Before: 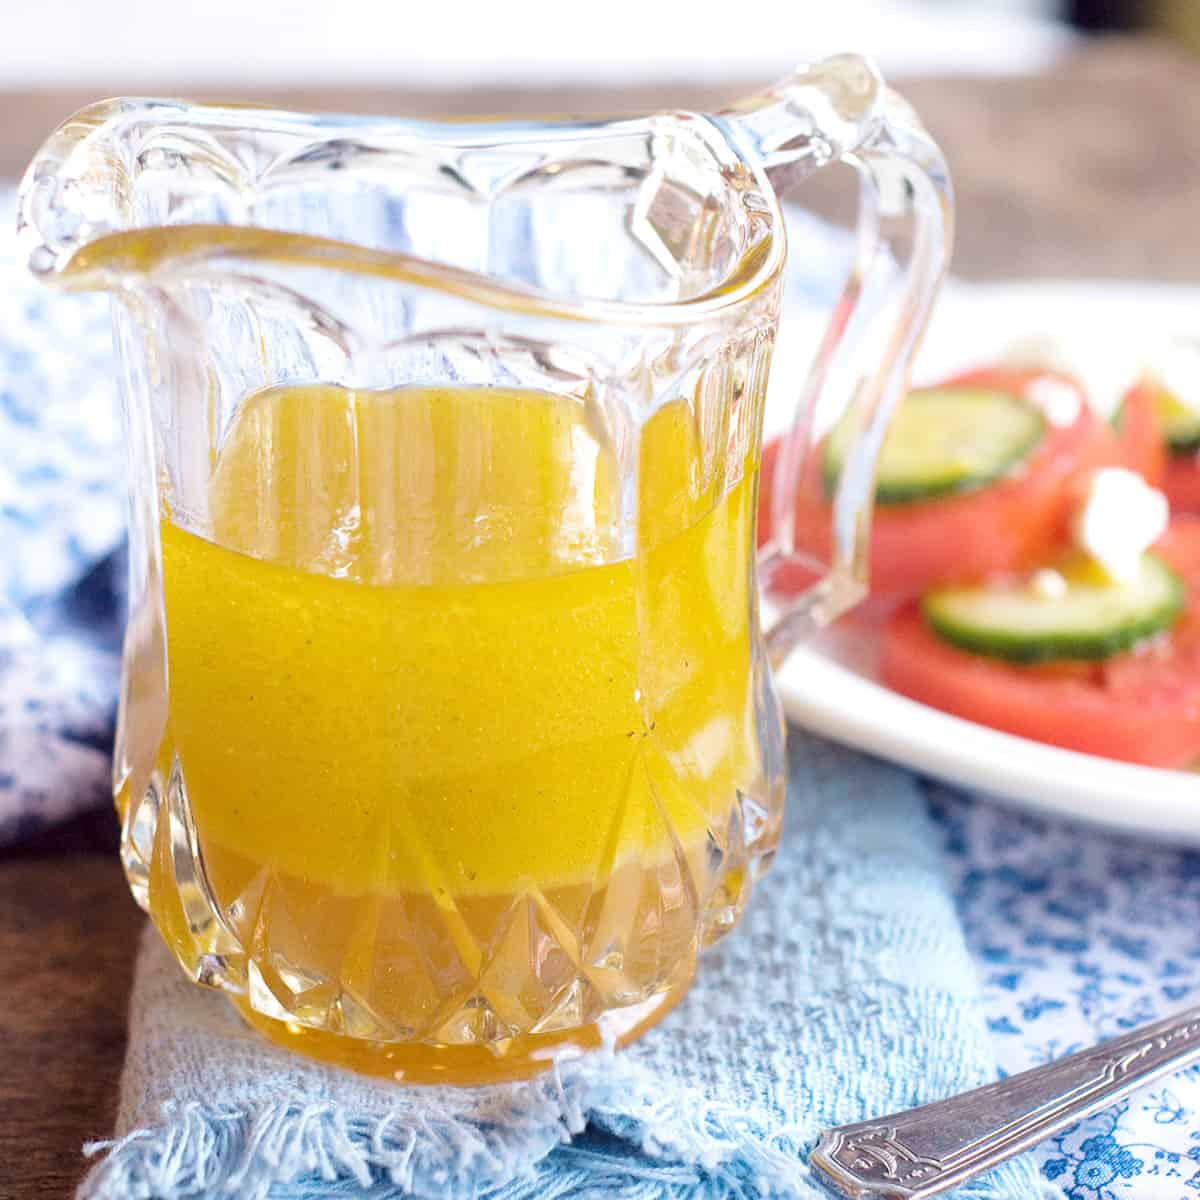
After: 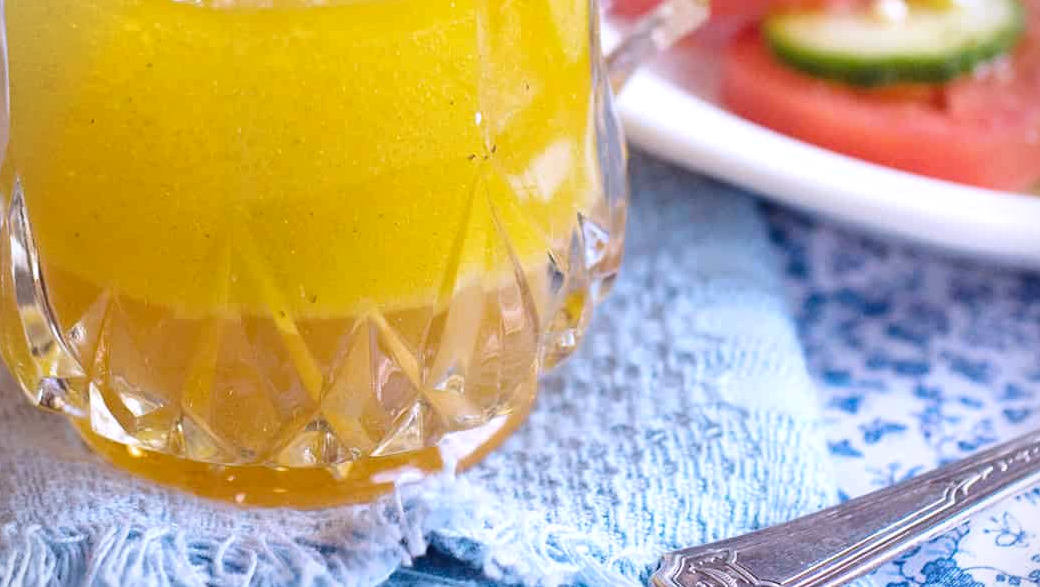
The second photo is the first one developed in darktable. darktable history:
crop and rotate: left 13.306%, top 48.129%, bottom 2.928%
white balance: red 1.004, blue 1.096
contrast brightness saturation: contrast 0.03, brightness -0.04
vignetting: fall-off start 91.19%
